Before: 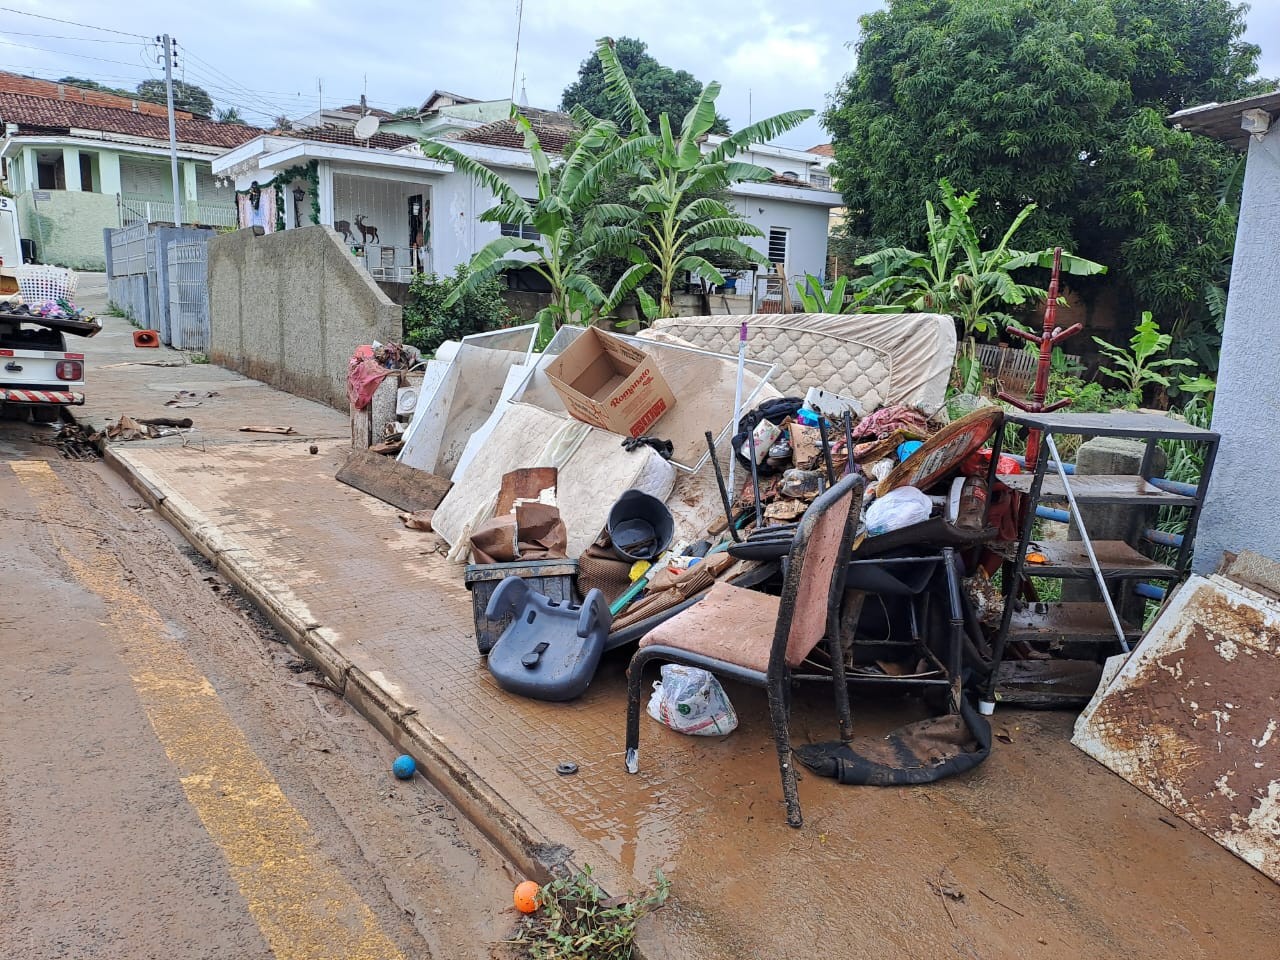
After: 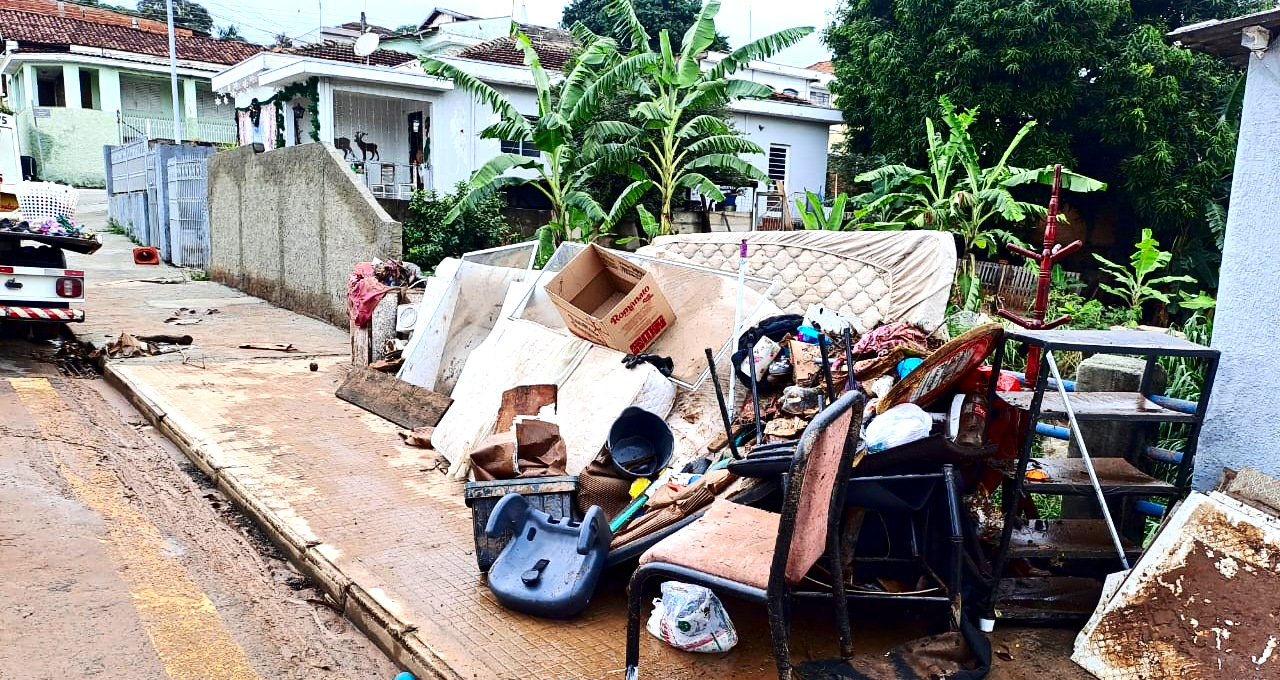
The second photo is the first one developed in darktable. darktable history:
exposure: black level correction 0.001, exposure 0.676 EV, compensate exposure bias true, compensate highlight preservation false
crop and rotate: top 8.719%, bottom 20.423%
contrast brightness saturation: contrast 0.242, brightness -0.239, saturation 0.141
